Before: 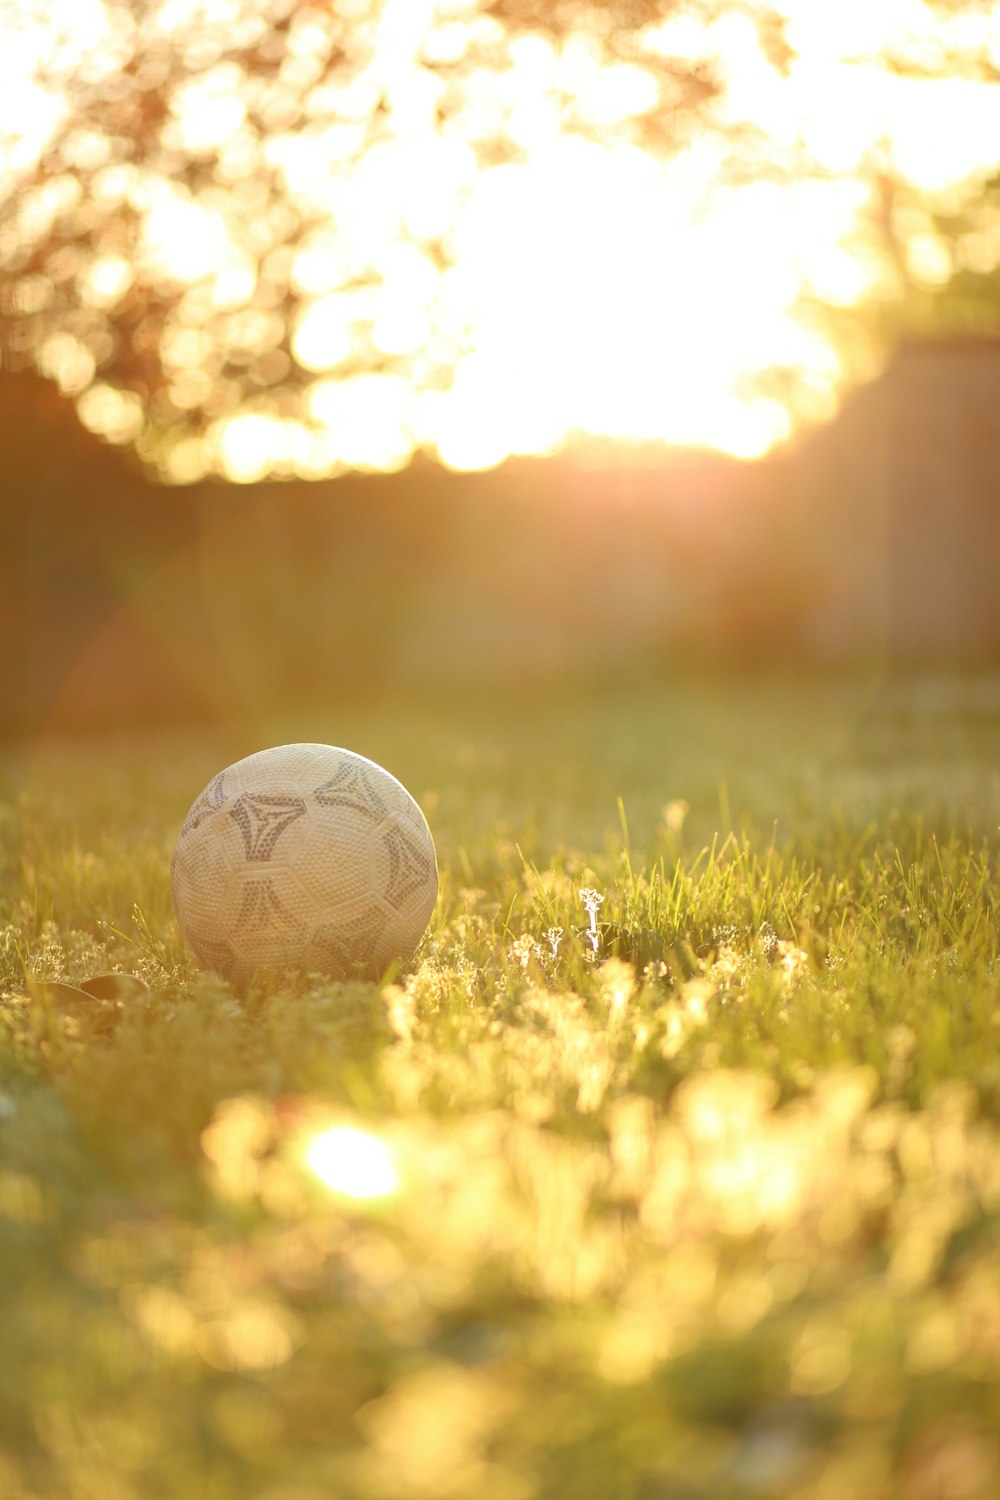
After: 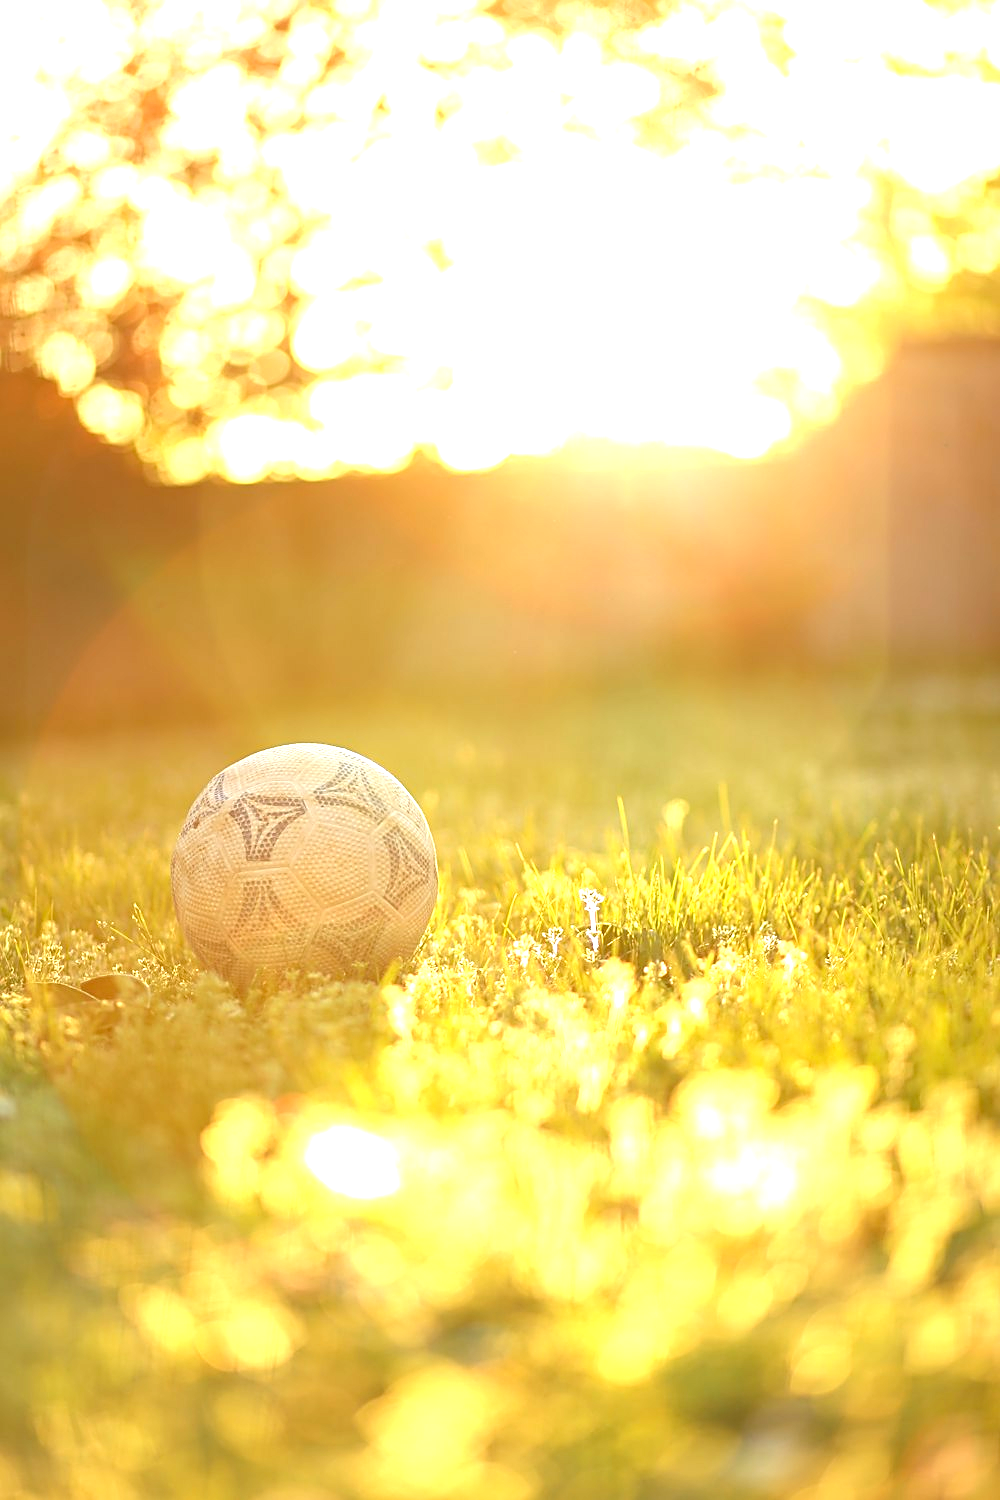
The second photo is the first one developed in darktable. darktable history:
sharpen: on, module defaults
haze removal: compatibility mode true, adaptive false
exposure: black level correction 0, exposure 0.9 EV, compensate highlight preservation false
white balance: emerald 1
